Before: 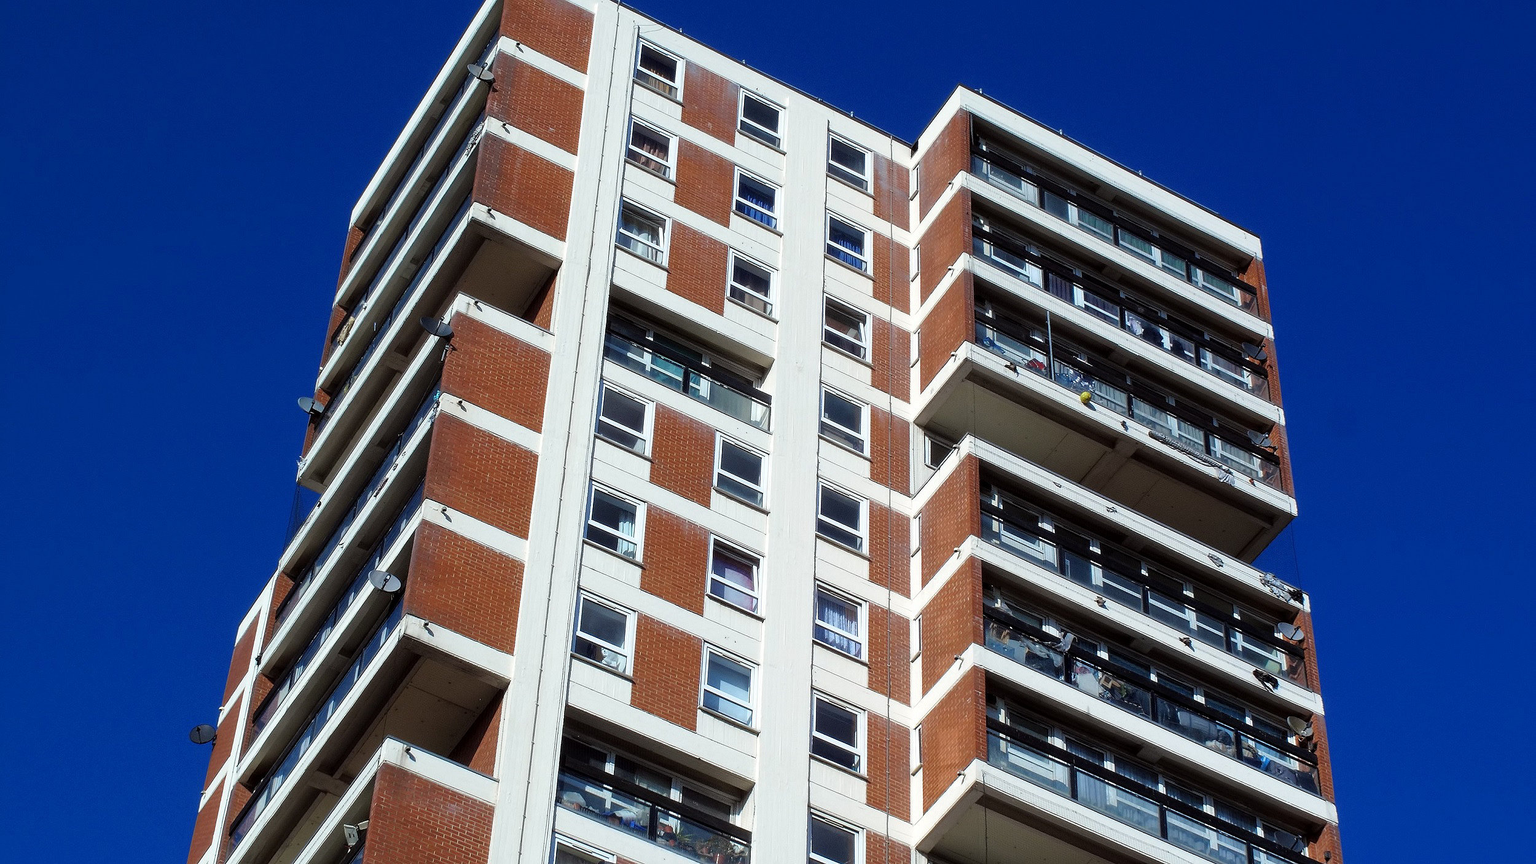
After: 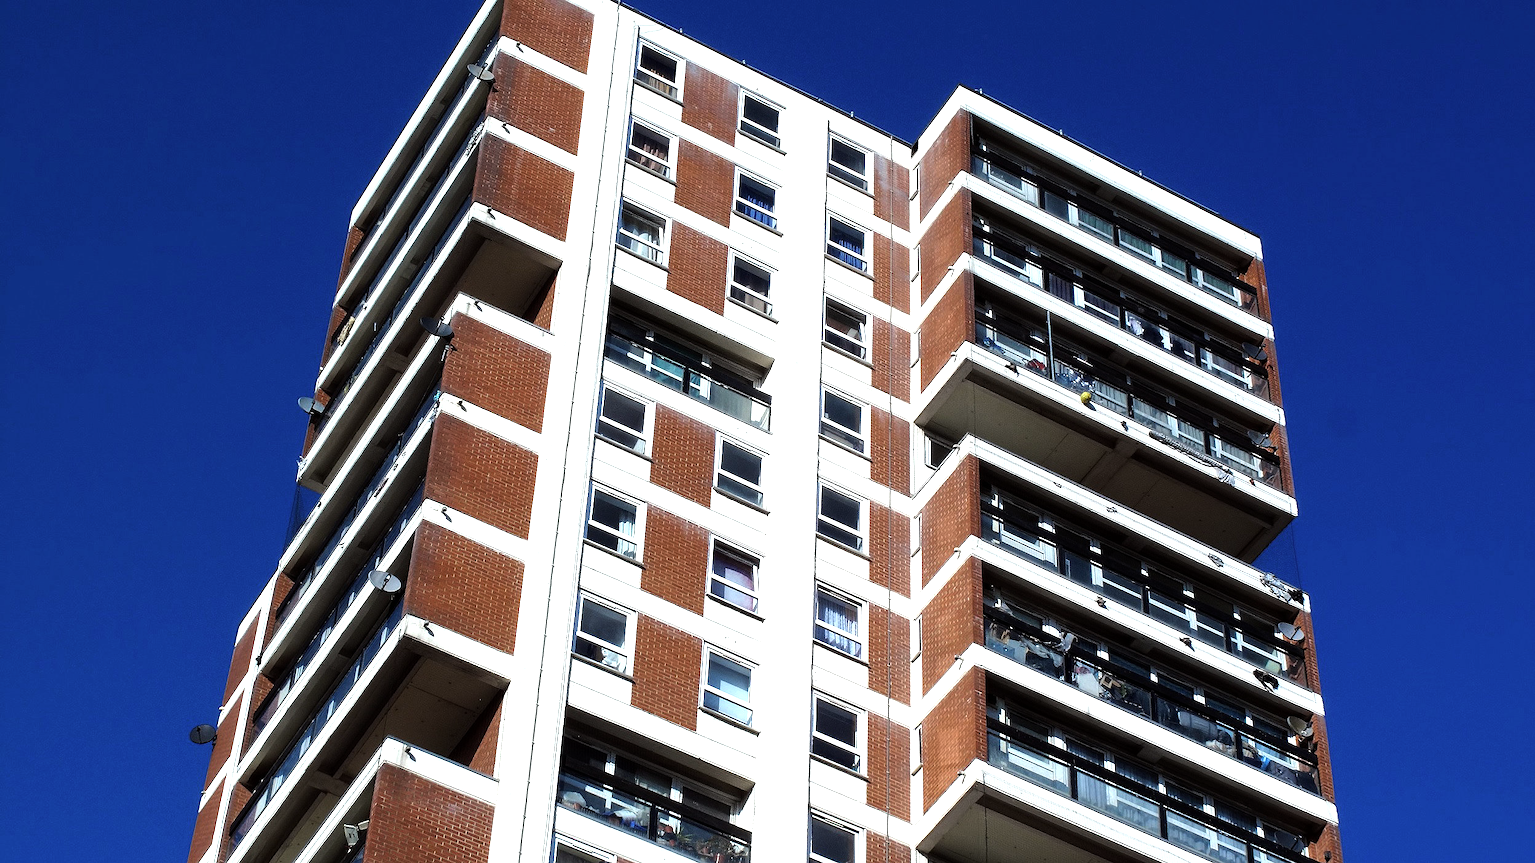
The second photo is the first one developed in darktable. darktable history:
tone equalizer: -8 EV -0.769 EV, -7 EV -0.683 EV, -6 EV -0.63 EV, -5 EV -0.371 EV, -3 EV 0.403 EV, -2 EV 0.6 EV, -1 EV 0.695 EV, +0 EV 0.723 EV, edges refinement/feathering 500, mask exposure compensation -1.57 EV, preserve details no
contrast brightness saturation: saturation -0.064
